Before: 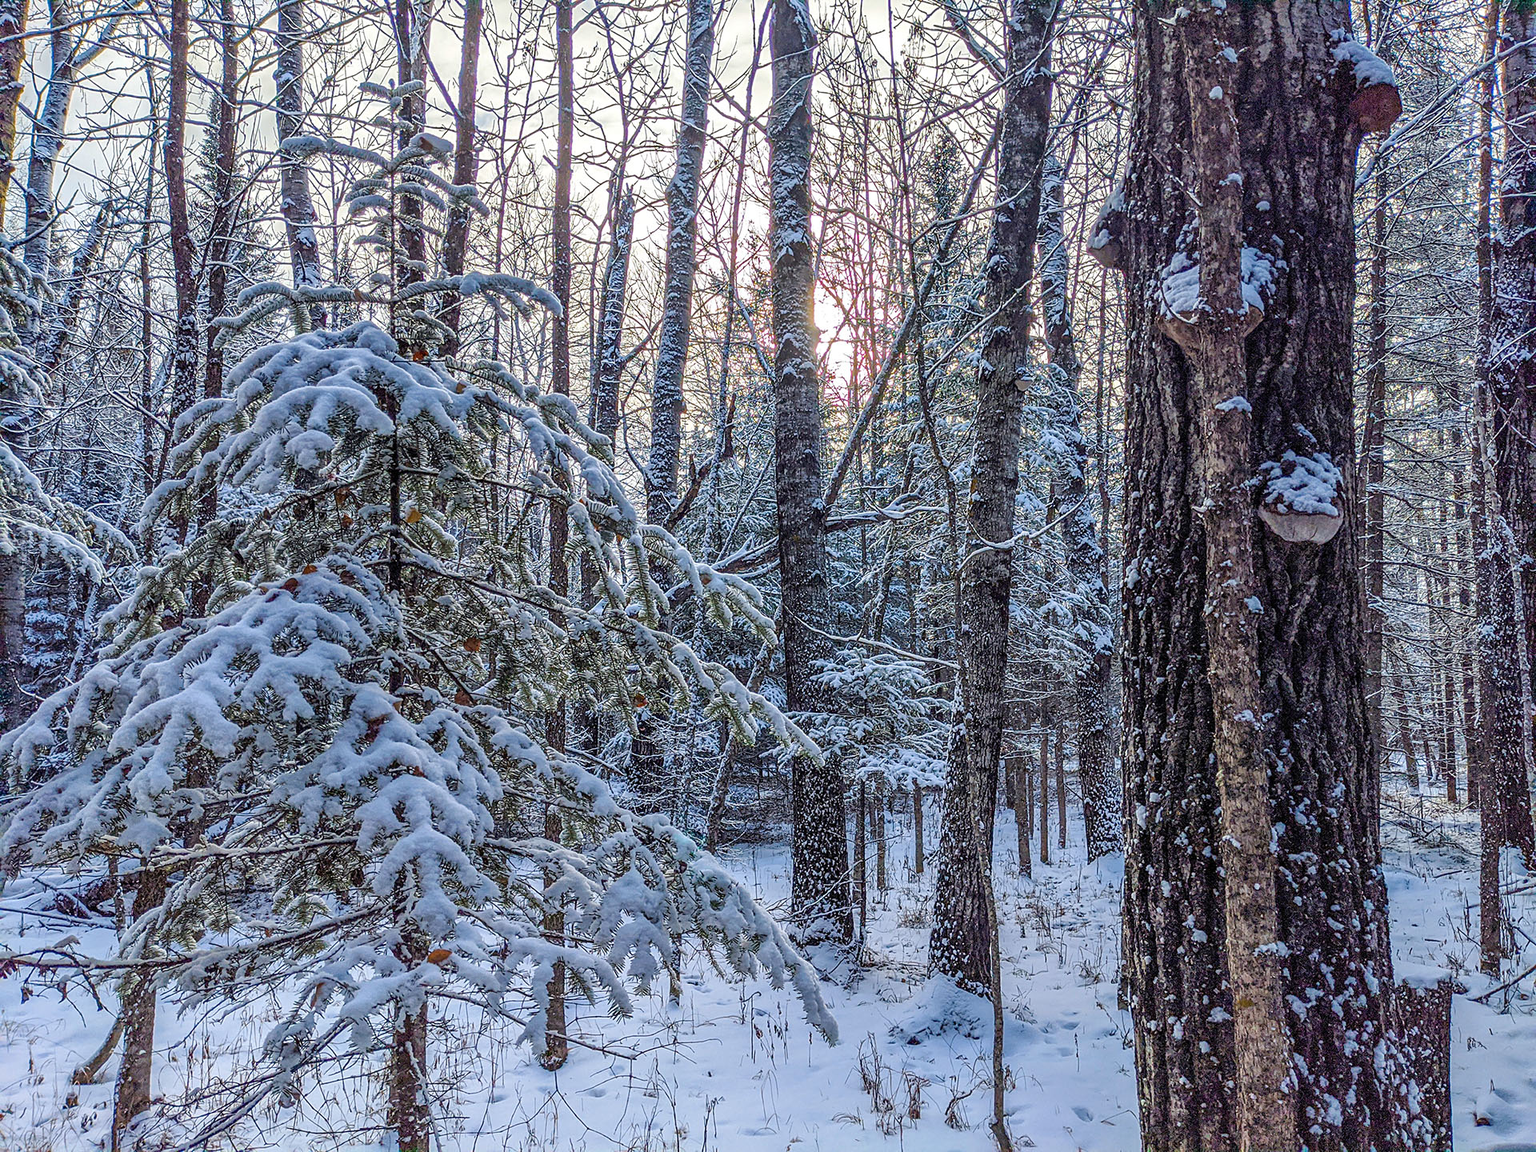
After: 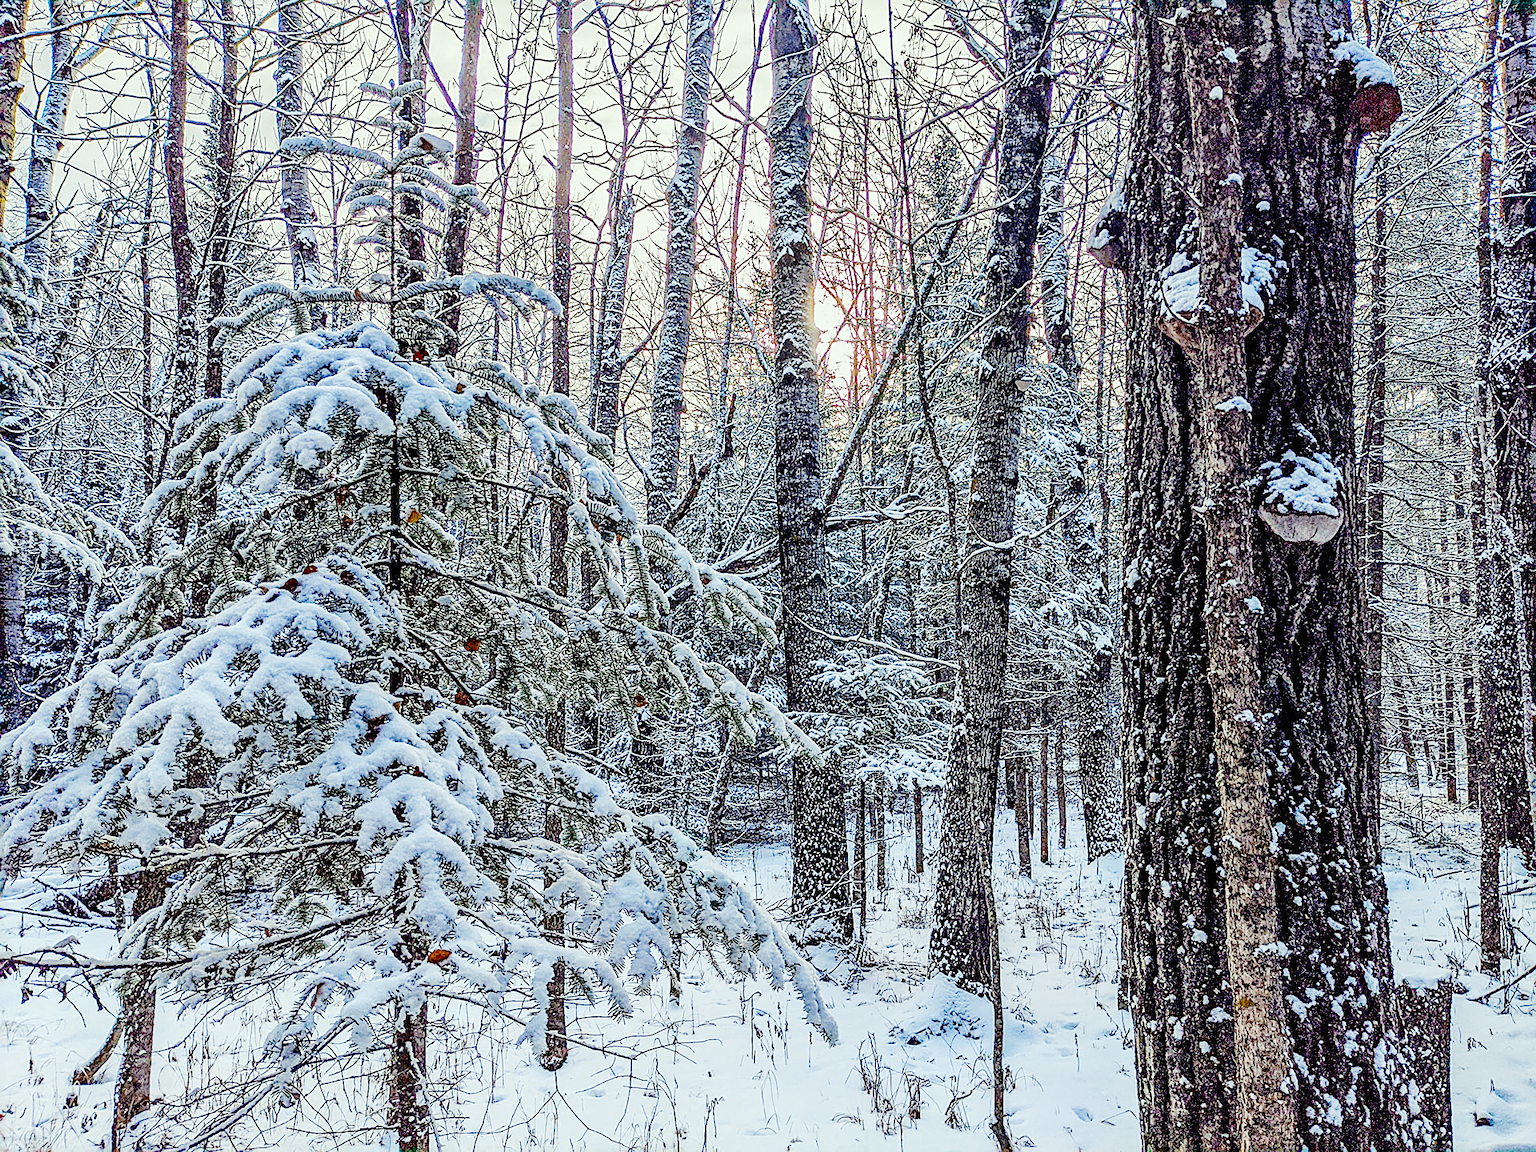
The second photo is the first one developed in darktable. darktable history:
sharpen: on, module defaults
color correction: highlights a* -4.59, highlights b* 5.03, saturation 0.966
base curve: curves: ch0 [(0, 0) (0.036, 0.01) (0.123, 0.254) (0.258, 0.504) (0.507, 0.748) (1, 1)], preserve colors none
color zones: curves: ch0 [(0, 0.5) (0.125, 0.4) (0.25, 0.5) (0.375, 0.4) (0.5, 0.4) (0.625, 0.6) (0.75, 0.6) (0.875, 0.5)]; ch1 [(0, 0.4) (0.125, 0.5) (0.25, 0.4) (0.375, 0.4) (0.5, 0.4) (0.625, 0.4) (0.75, 0.5) (0.875, 0.4)]; ch2 [(0, 0.6) (0.125, 0.5) (0.25, 0.5) (0.375, 0.6) (0.5, 0.6) (0.625, 0.5) (0.75, 0.5) (0.875, 0.5)]
